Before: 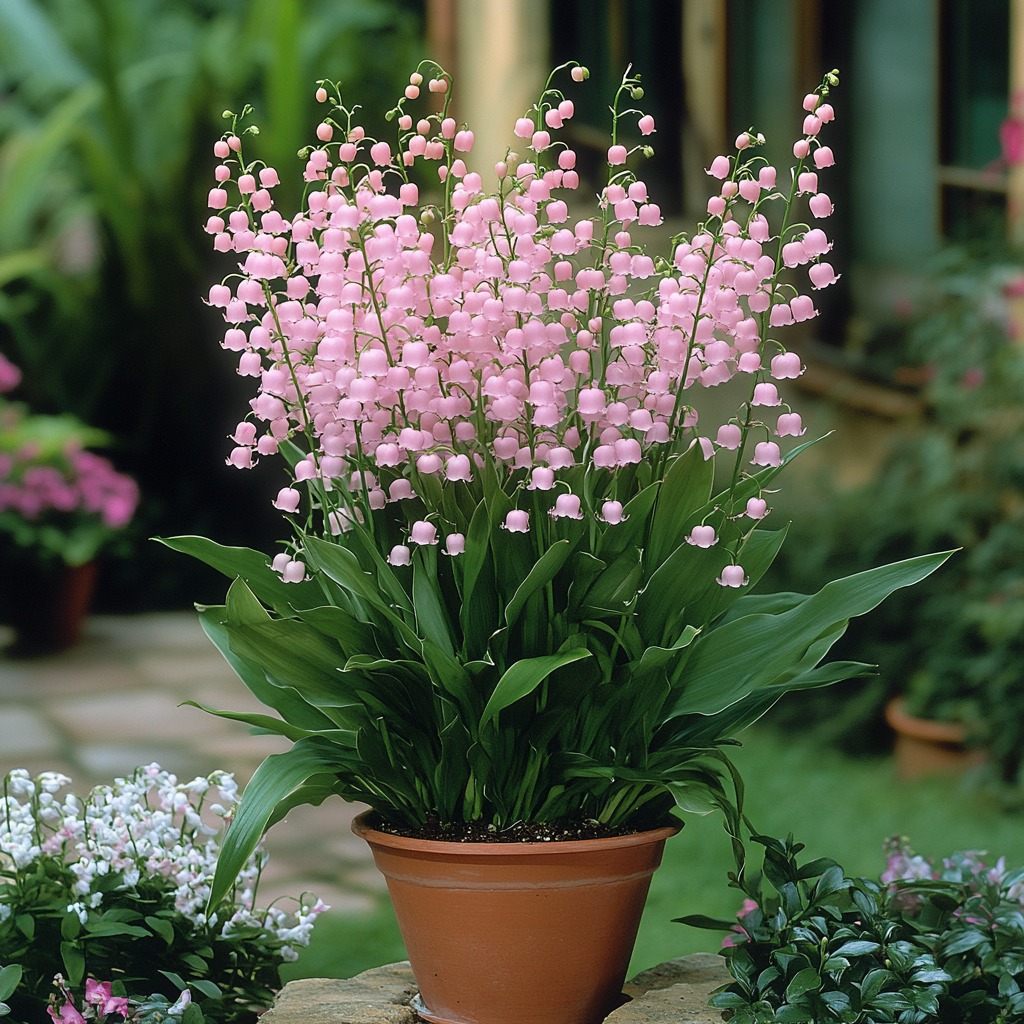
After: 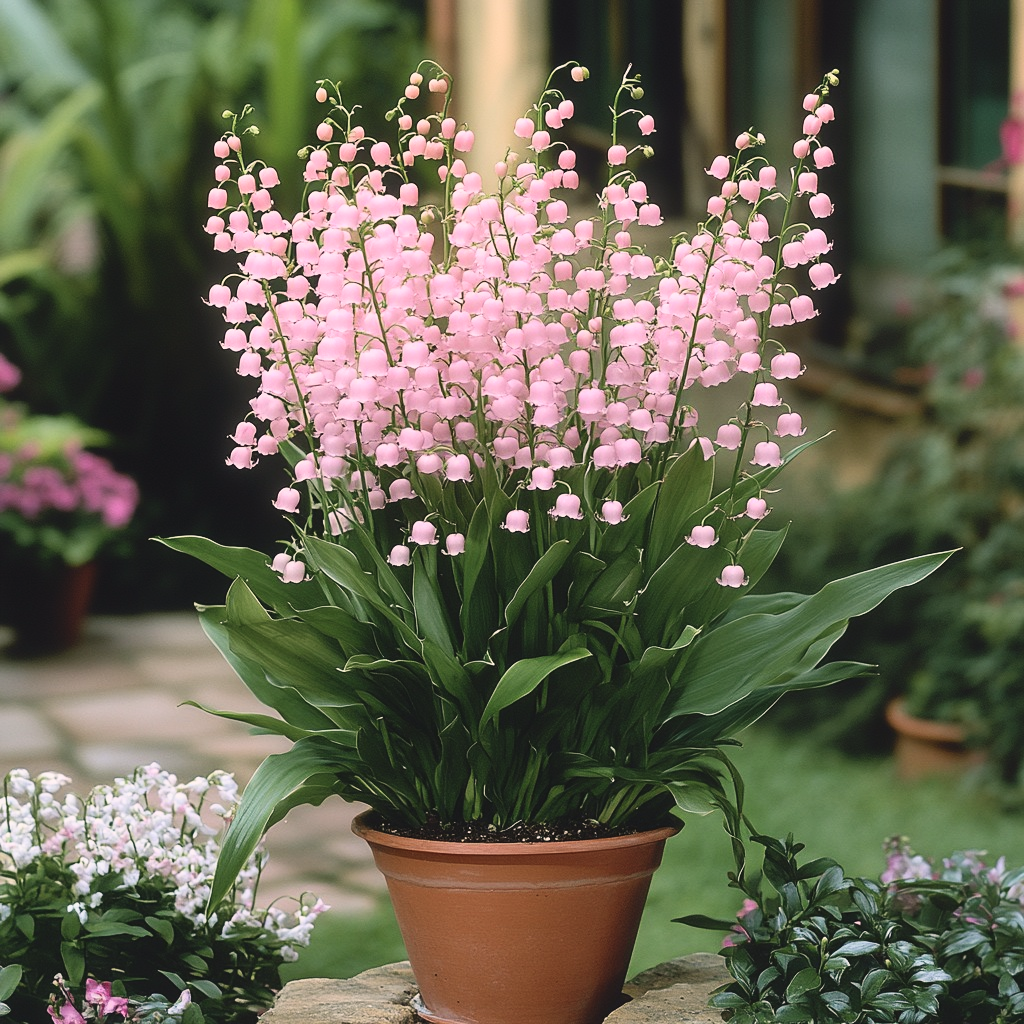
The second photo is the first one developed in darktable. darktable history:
color correction: highlights a* 7.34, highlights b* 4.37
exposure: black level correction 0.007, compensate highlight preservation false
contrast brightness saturation: contrast 0.24, brightness 0.09
color balance: lift [1.01, 1, 1, 1], gamma [1.097, 1, 1, 1], gain [0.85, 1, 1, 1]
